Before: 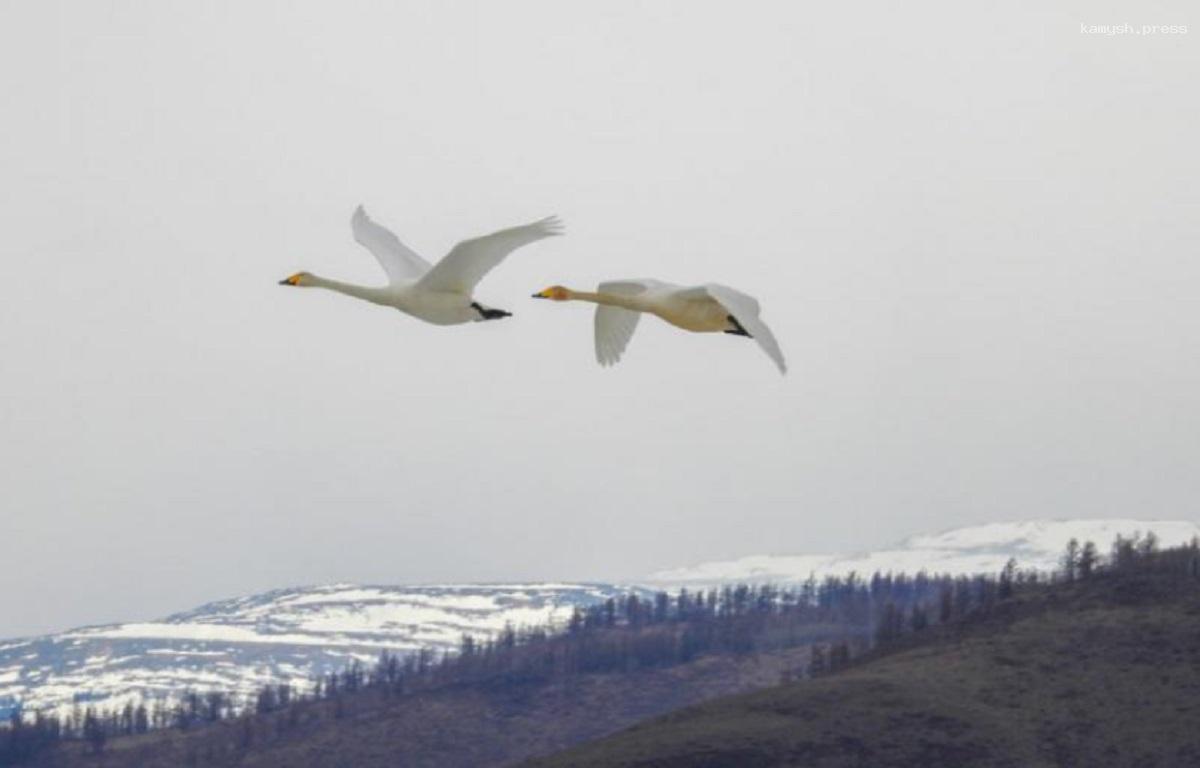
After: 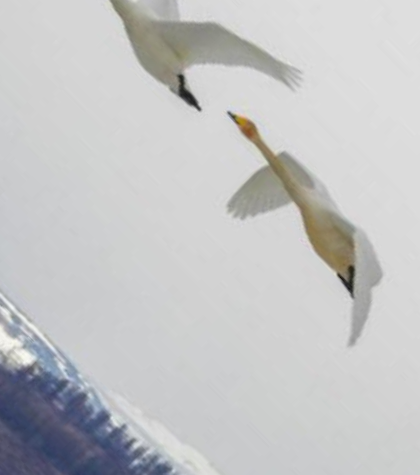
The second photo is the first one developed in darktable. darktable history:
crop and rotate: angle -45.43°, top 16.671%, right 0.885%, bottom 11.661%
